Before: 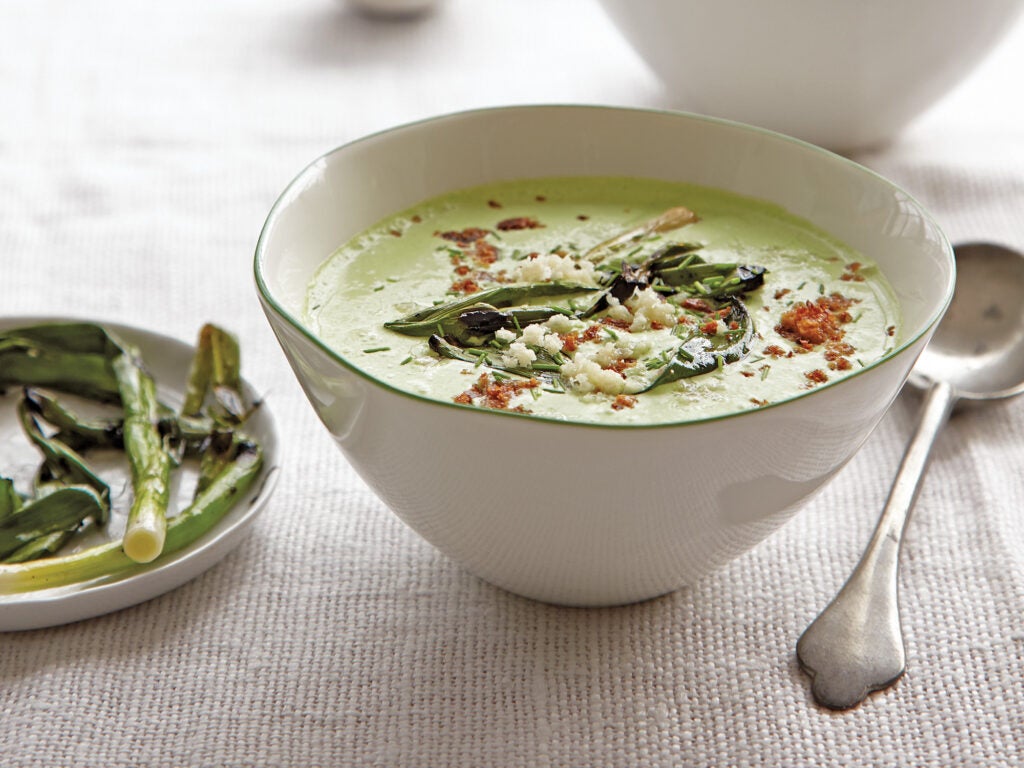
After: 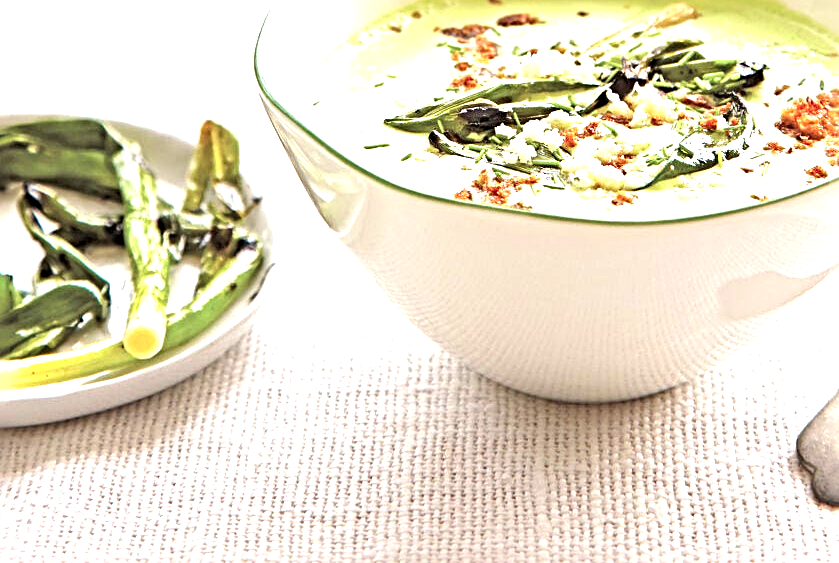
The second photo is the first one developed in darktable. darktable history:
color correction: highlights a* -0.155, highlights b* 0.102
sharpen: radius 3.955
exposure: black level correction 0, exposure 1.687 EV, compensate highlight preservation false
crop: top 26.626%, right 17.989%
